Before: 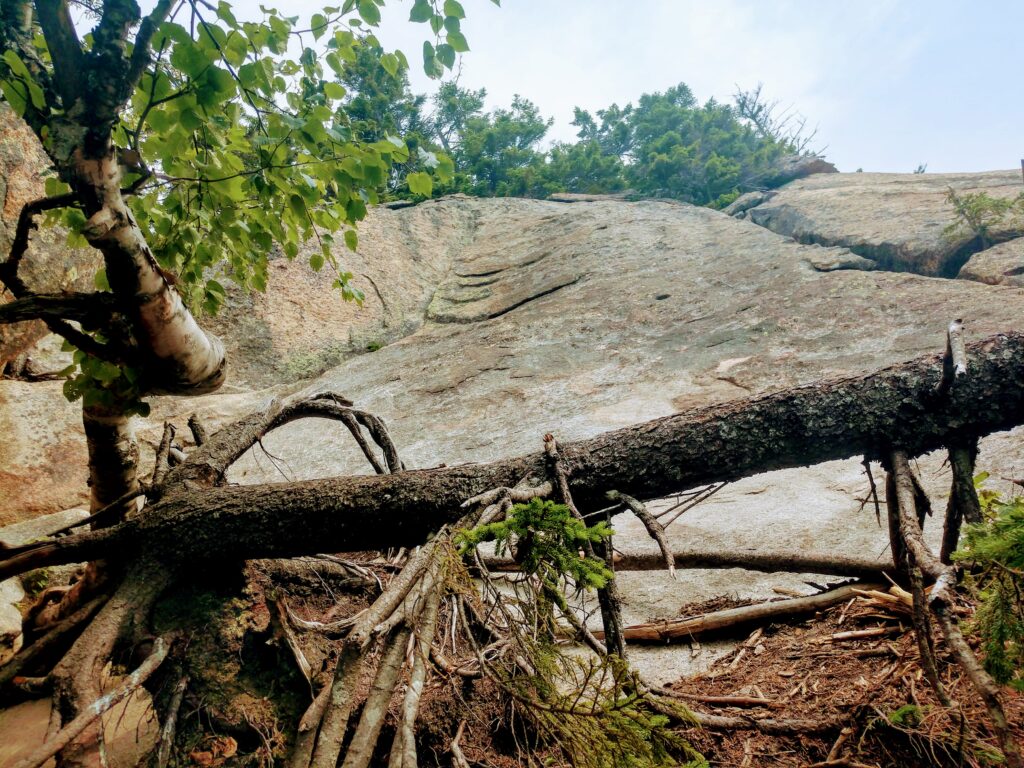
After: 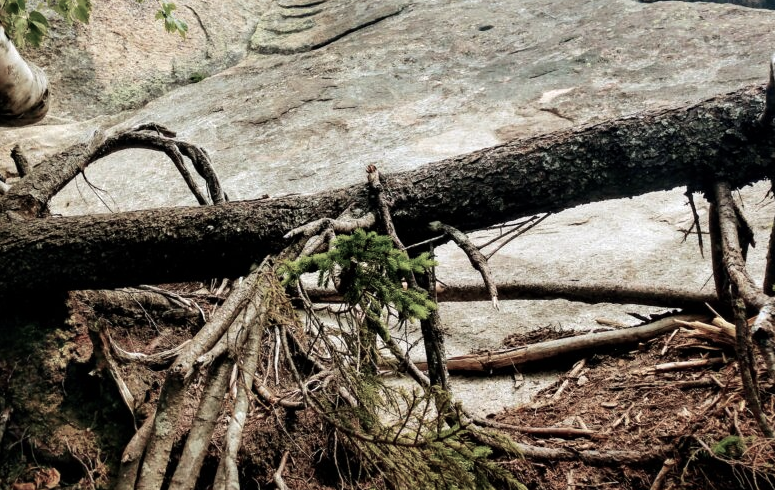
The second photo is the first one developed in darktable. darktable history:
crop and rotate: left 17.299%, top 35.115%, right 7.015%, bottom 1.024%
color balance: input saturation 100.43%, contrast fulcrum 14.22%, output saturation 70.41%
tone equalizer: -8 EV -0.417 EV, -7 EV -0.389 EV, -6 EV -0.333 EV, -5 EV -0.222 EV, -3 EV 0.222 EV, -2 EV 0.333 EV, -1 EV 0.389 EV, +0 EV 0.417 EV, edges refinement/feathering 500, mask exposure compensation -1.57 EV, preserve details no
